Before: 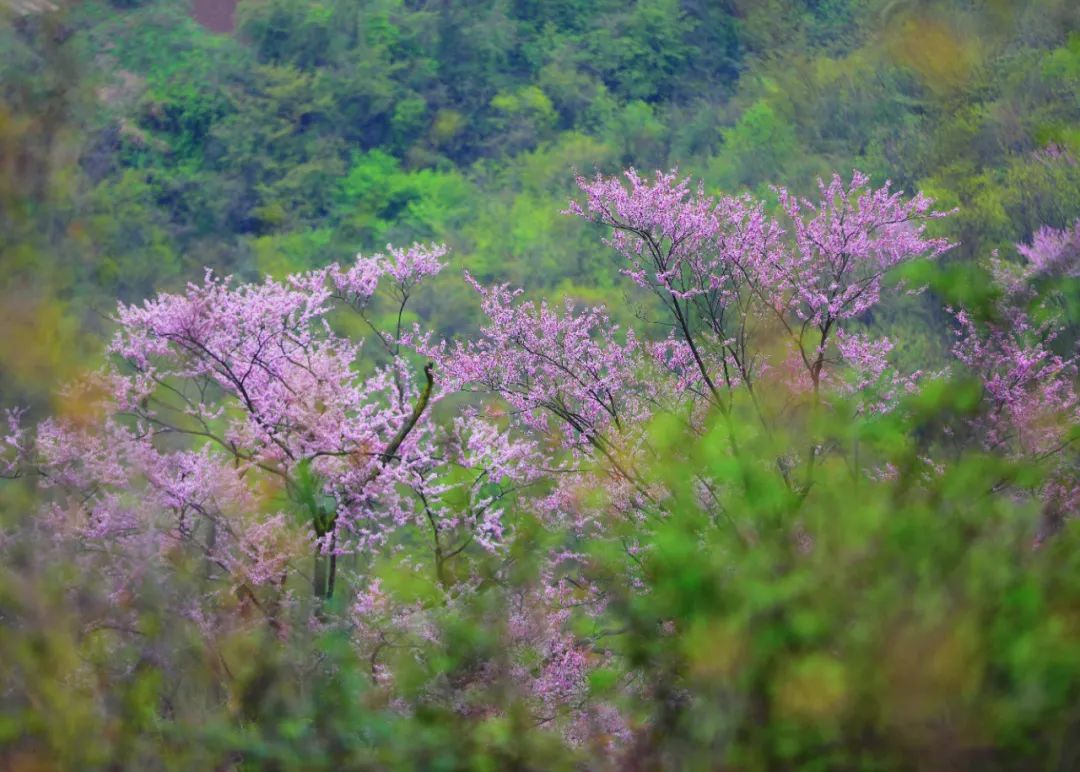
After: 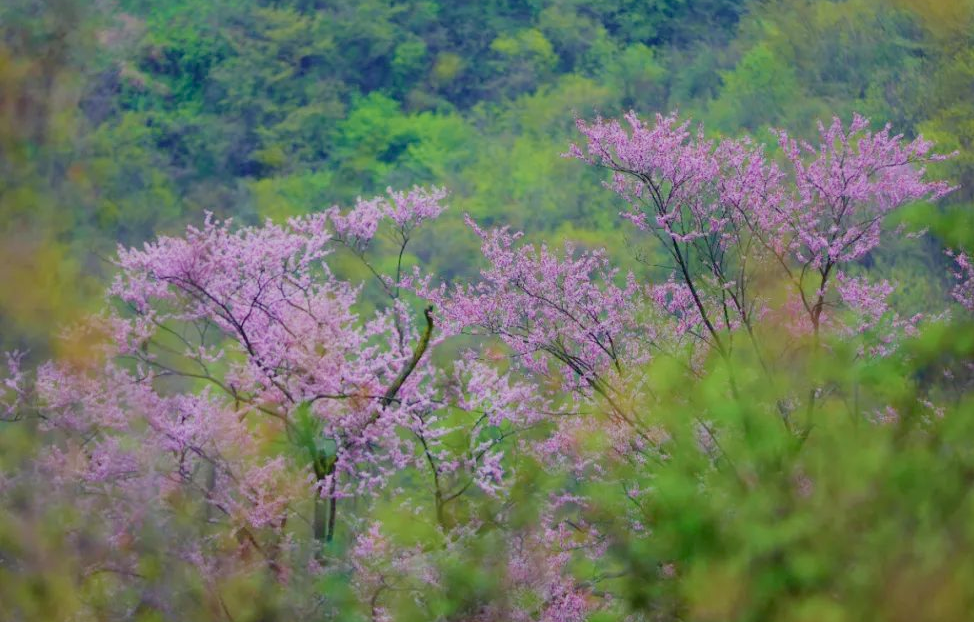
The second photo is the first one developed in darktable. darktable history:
velvia: on, module defaults
crop: top 7.486%, right 9.727%, bottom 11.903%
filmic rgb: middle gray luminance 18.36%, black relative exposure -10.44 EV, white relative exposure 3.41 EV, target black luminance 0%, hardness 6.06, latitude 98.43%, contrast 0.852, shadows ↔ highlights balance 0.357%, add noise in highlights 0, preserve chrominance no, color science v3 (2019), use custom middle-gray values true, contrast in highlights soft
